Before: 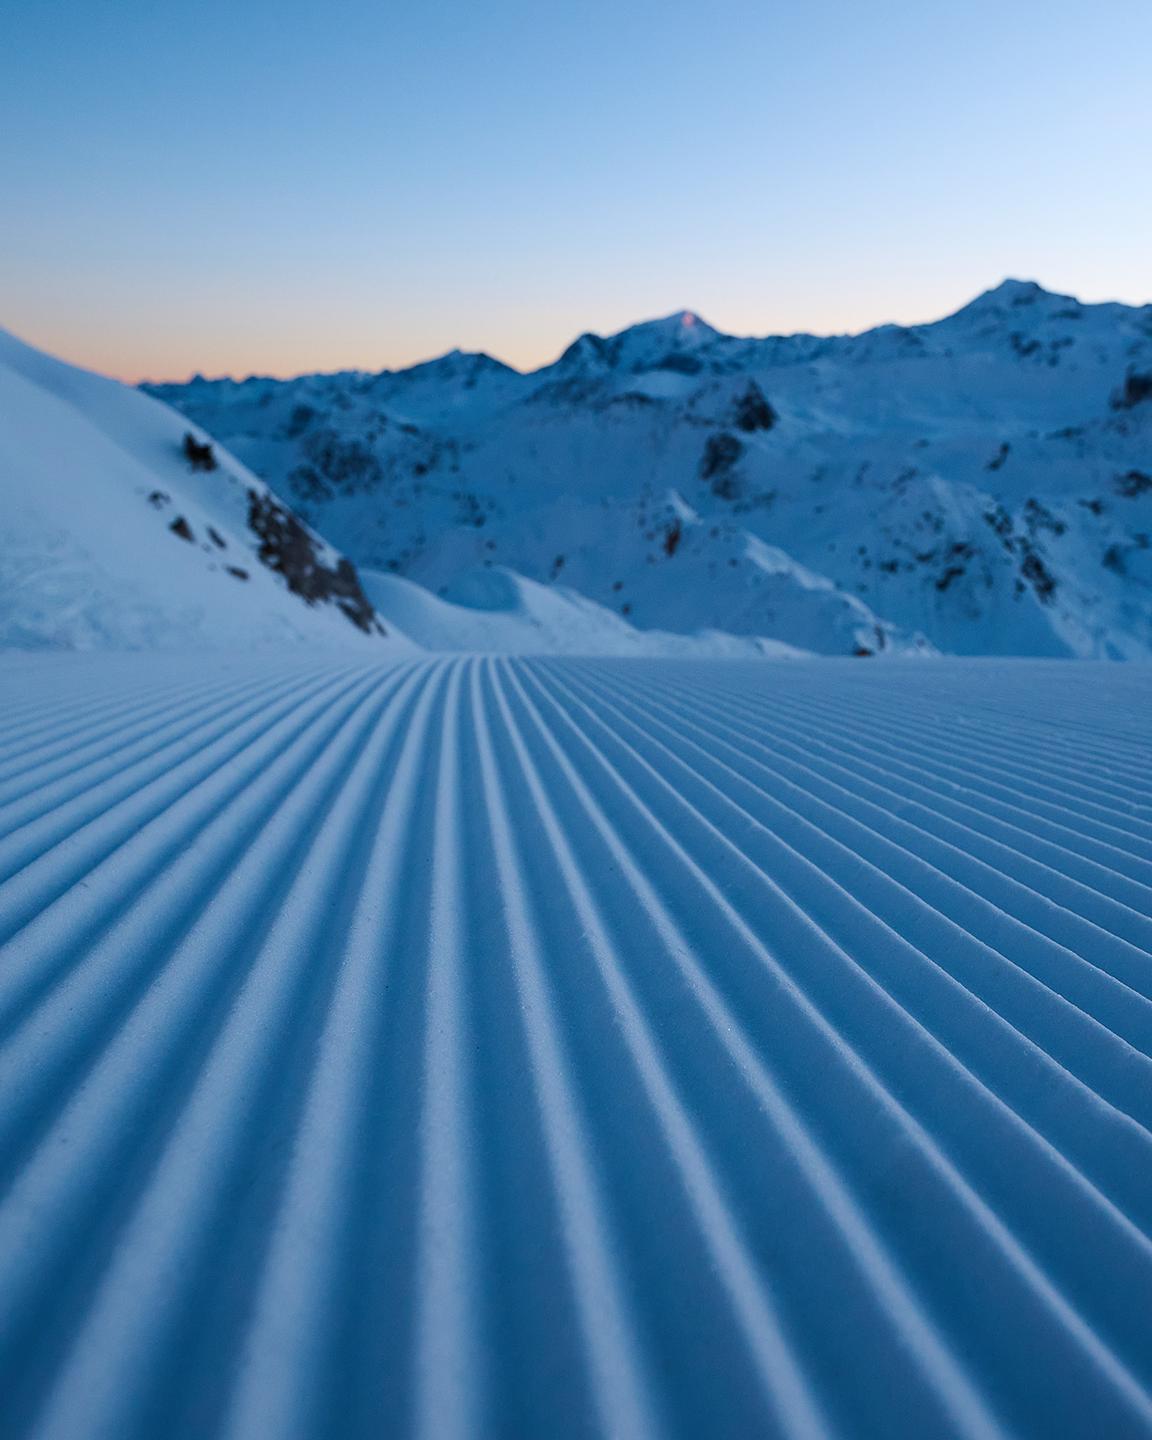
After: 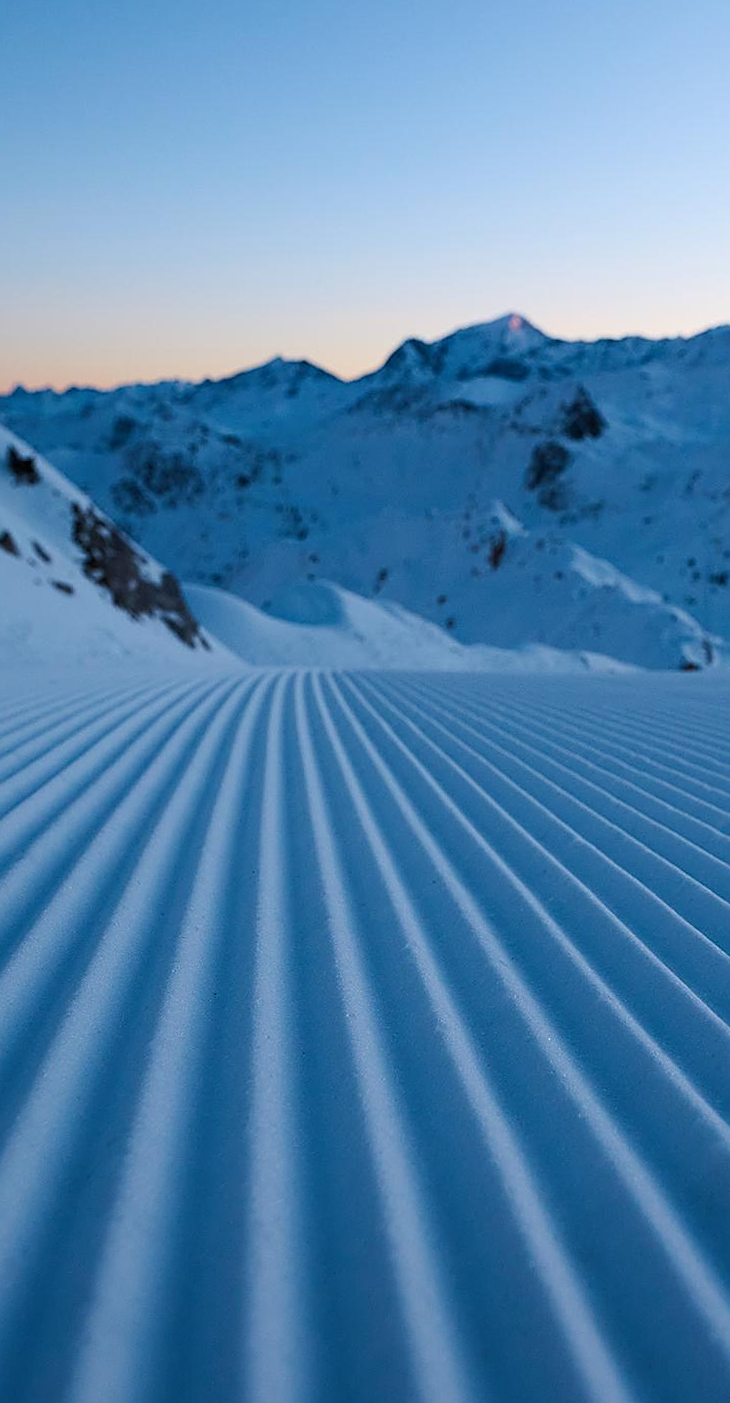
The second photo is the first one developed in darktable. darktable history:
sharpen: on, module defaults
rotate and perspective: rotation 0.074°, lens shift (vertical) 0.096, lens shift (horizontal) -0.041, crop left 0.043, crop right 0.952, crop top 0.024, crop bottom 0.979
crop and rotate: left 12.648%, right 20.685%
